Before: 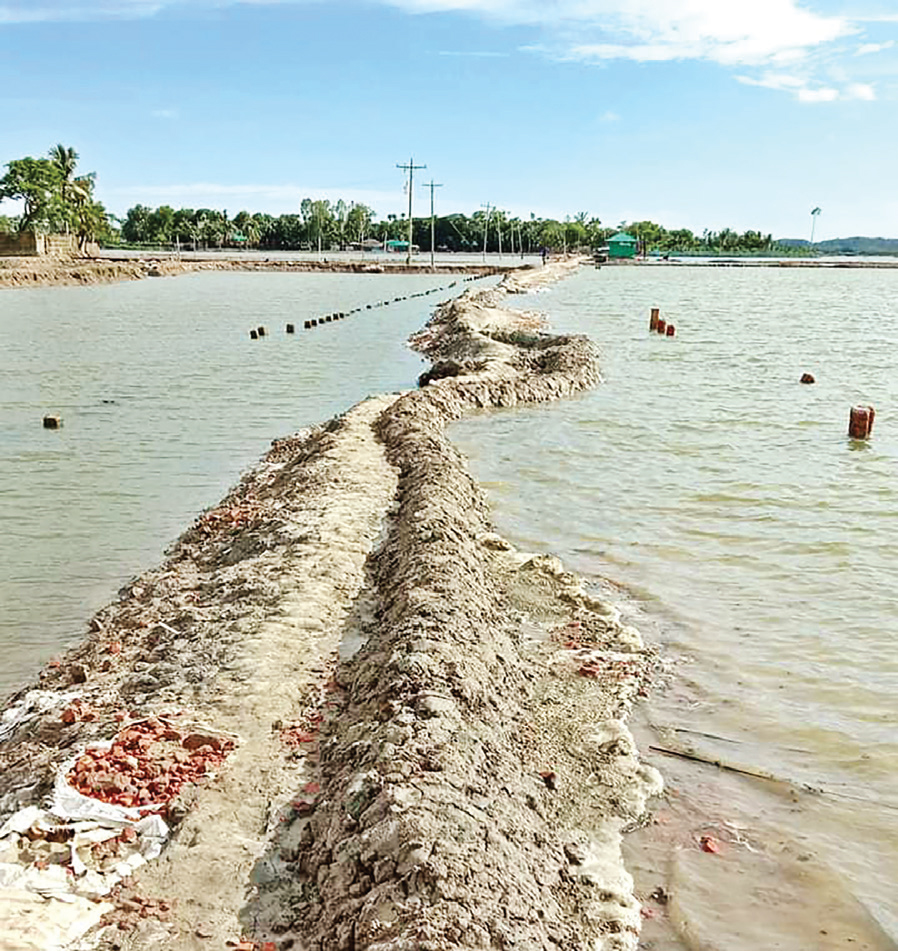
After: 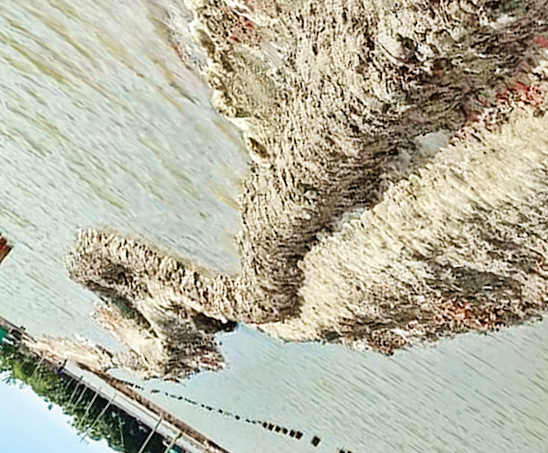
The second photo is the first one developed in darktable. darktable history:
tone equalizer: -8 EV 0.034 EV
crop and rotate: angle 147.62°, left 9.226%, top 15.636%, right 4.587%, bottom 17.12%
